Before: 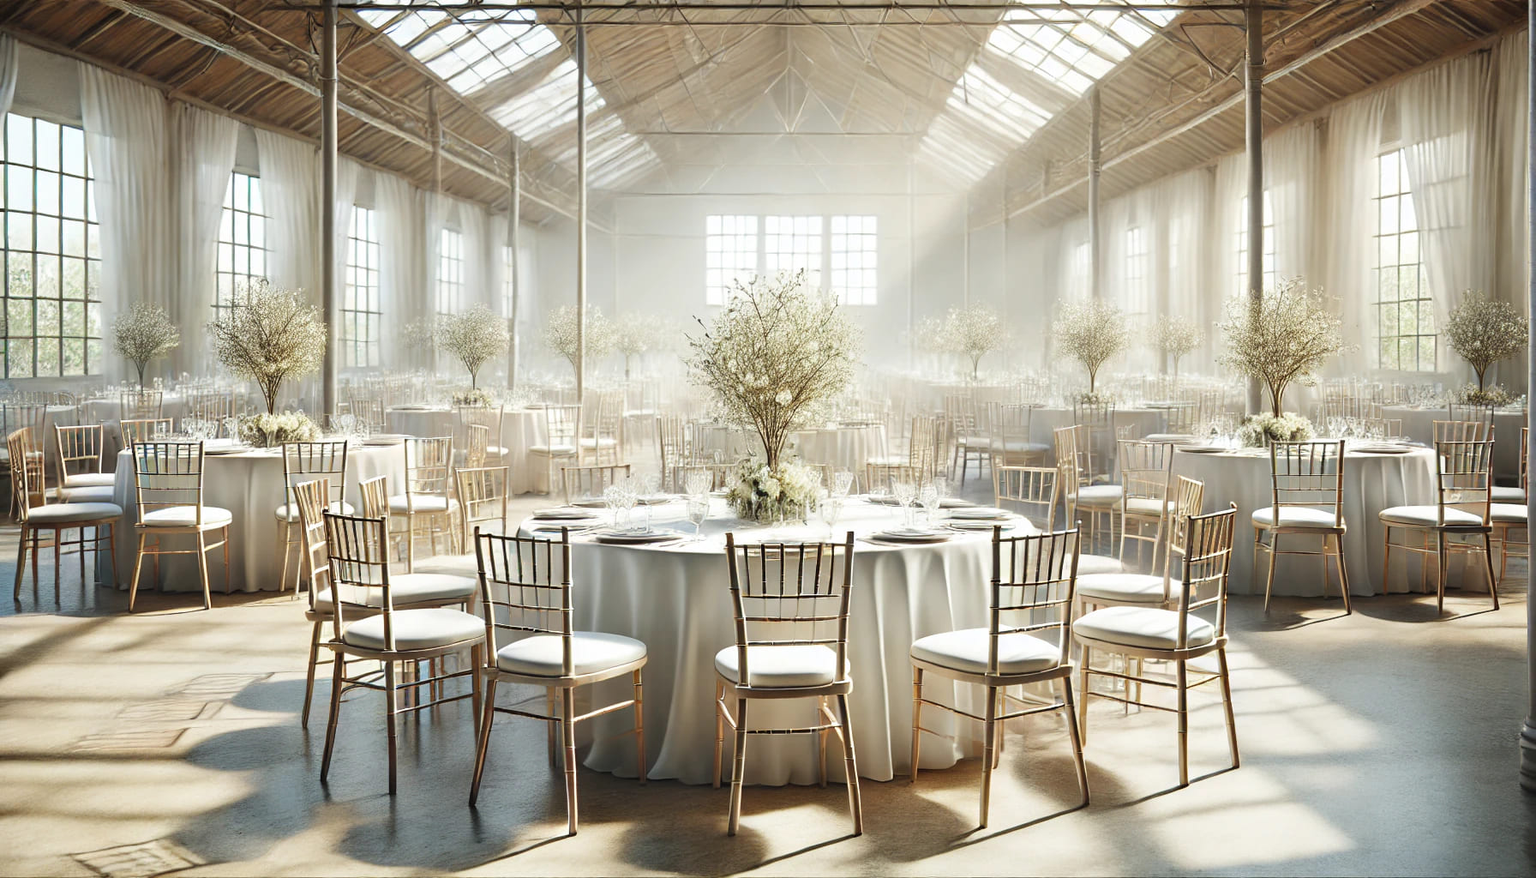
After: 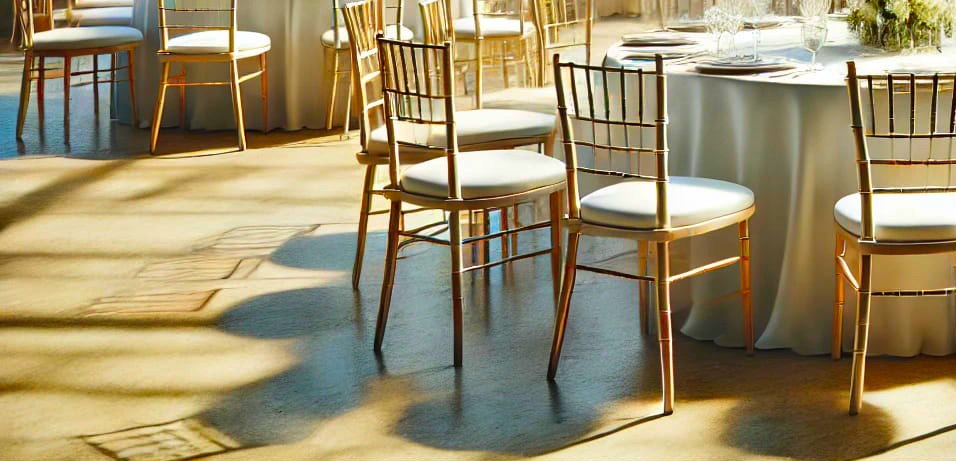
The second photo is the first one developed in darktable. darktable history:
color correction: saturation 2.15
crop and rotate: top 54.778%, right 46.61%, bottom 0.159%
shadows and highlights: soften with gaussian
